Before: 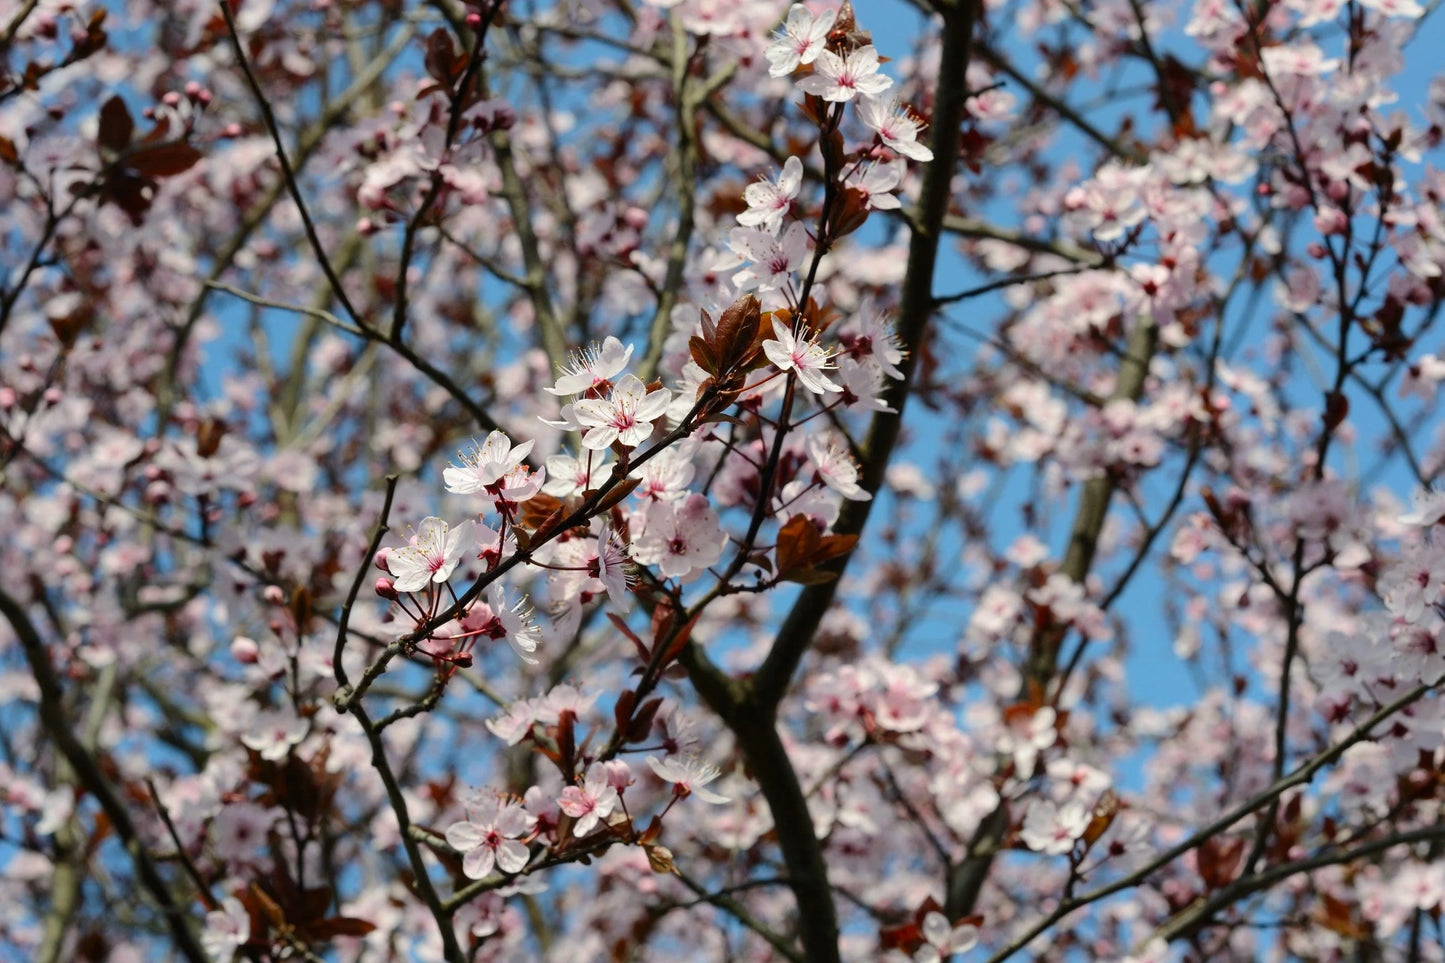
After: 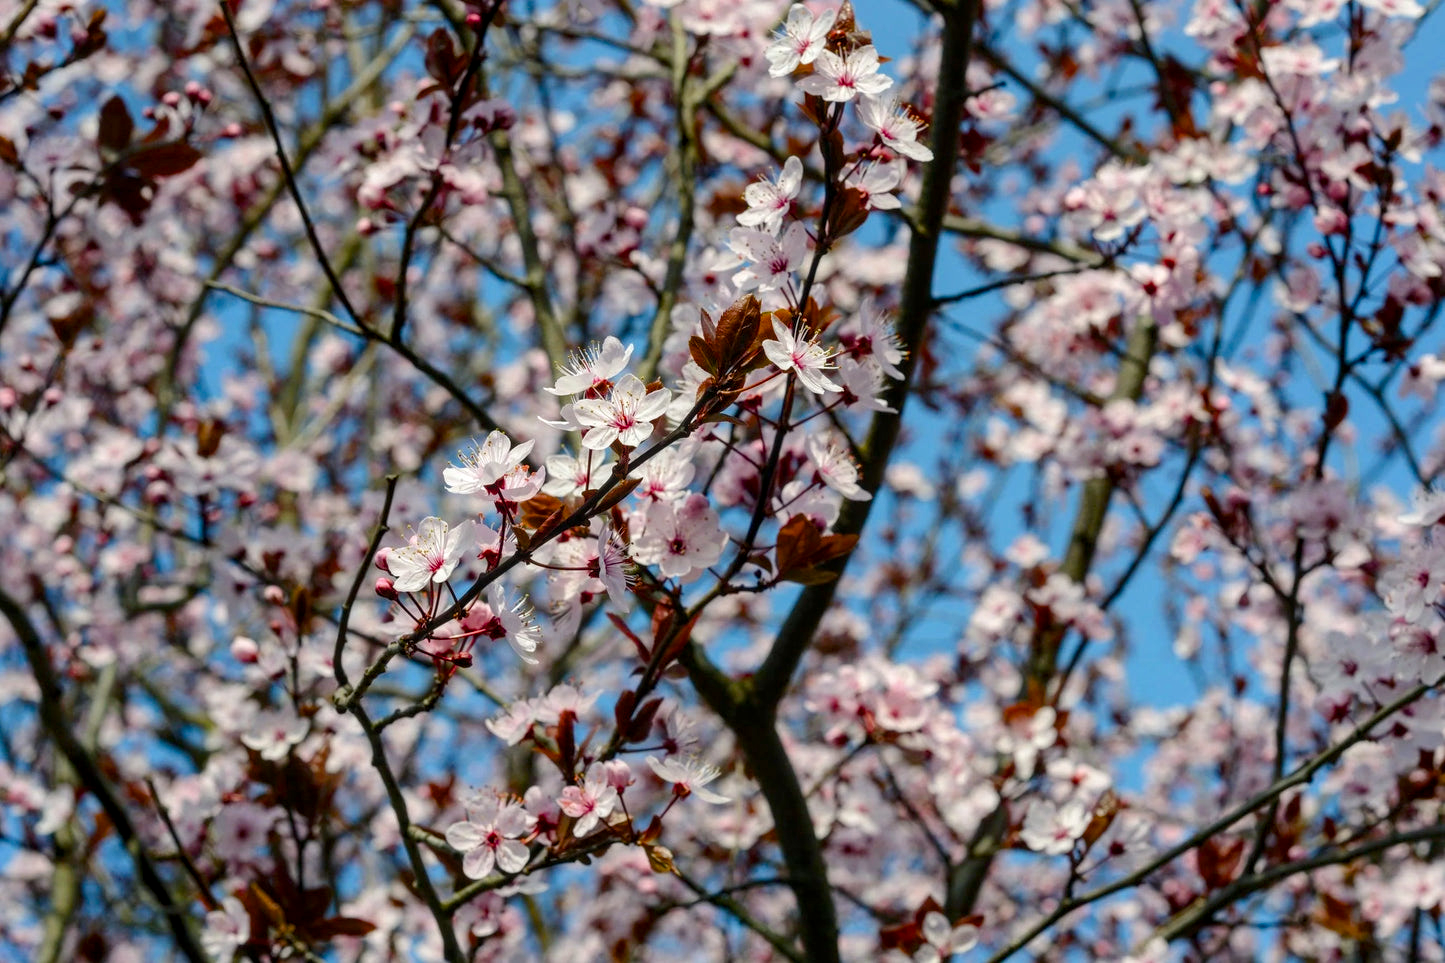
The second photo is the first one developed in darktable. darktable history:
local contrast: on, module defaults
color balance rgb: shadows lift › chroma 2.043%, shadows lift › hue 247.25°, linear chroma grading › global chroma 0.584%, perceptual saturation grading › global saturation 20%, perceptual saturation grading › highlights -24.826%, perceptual saturation grading › shadows 49.509%
